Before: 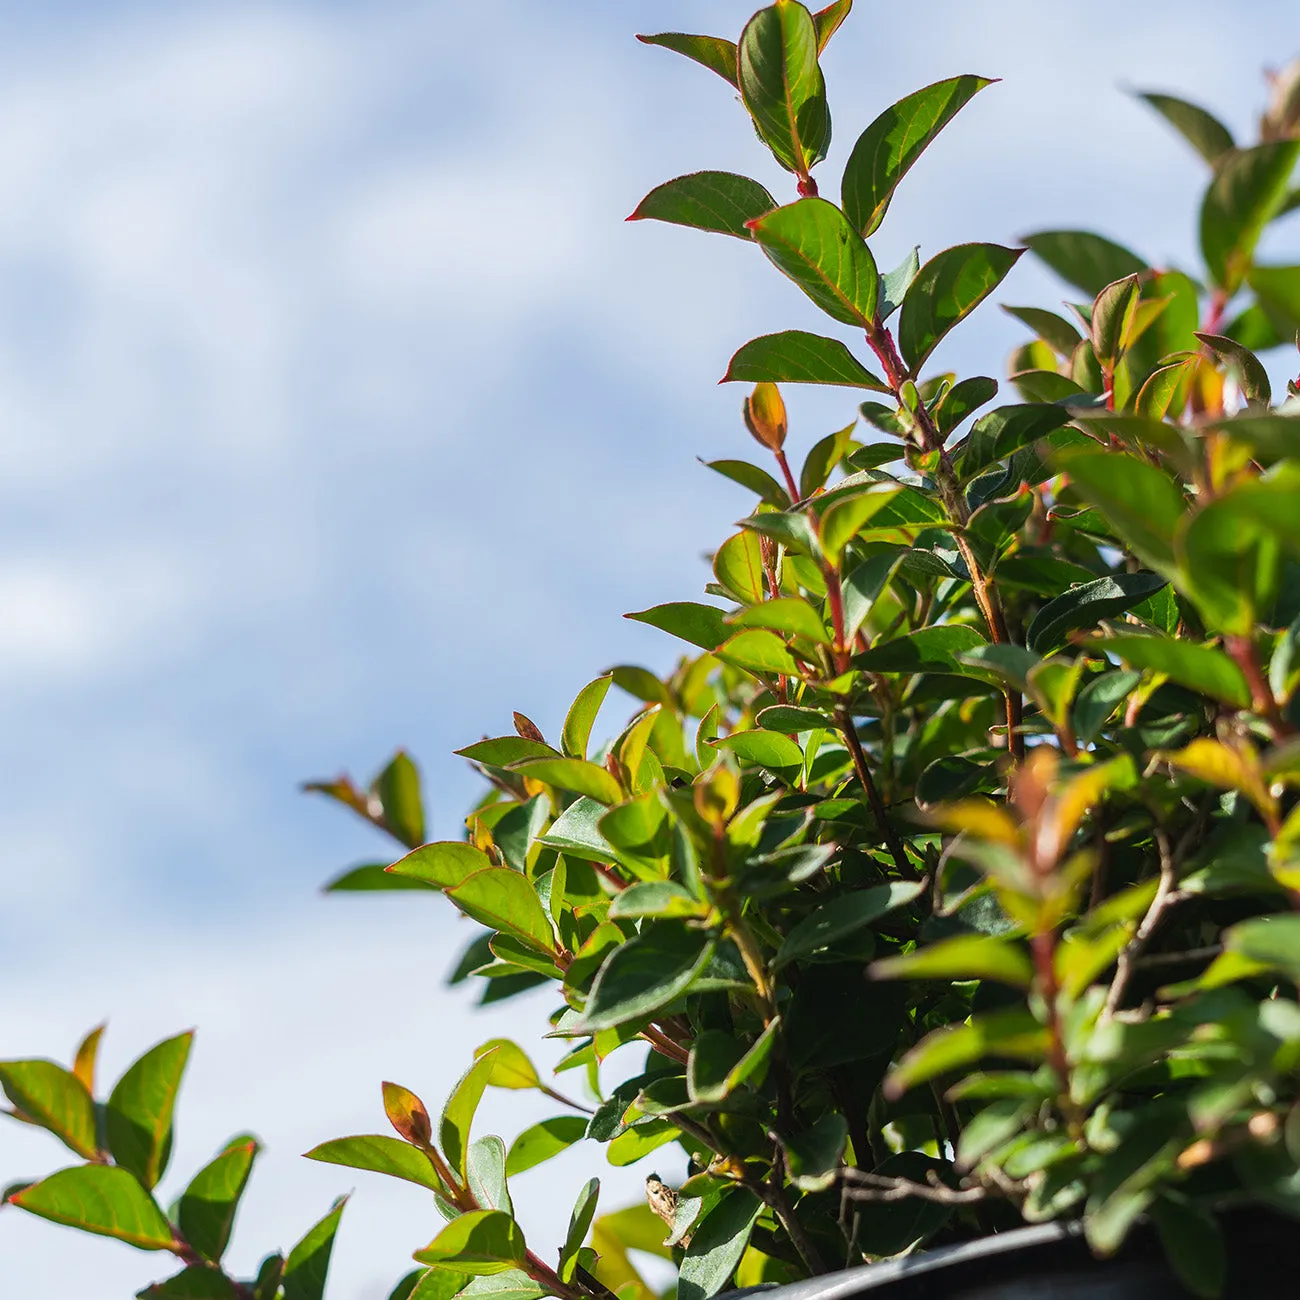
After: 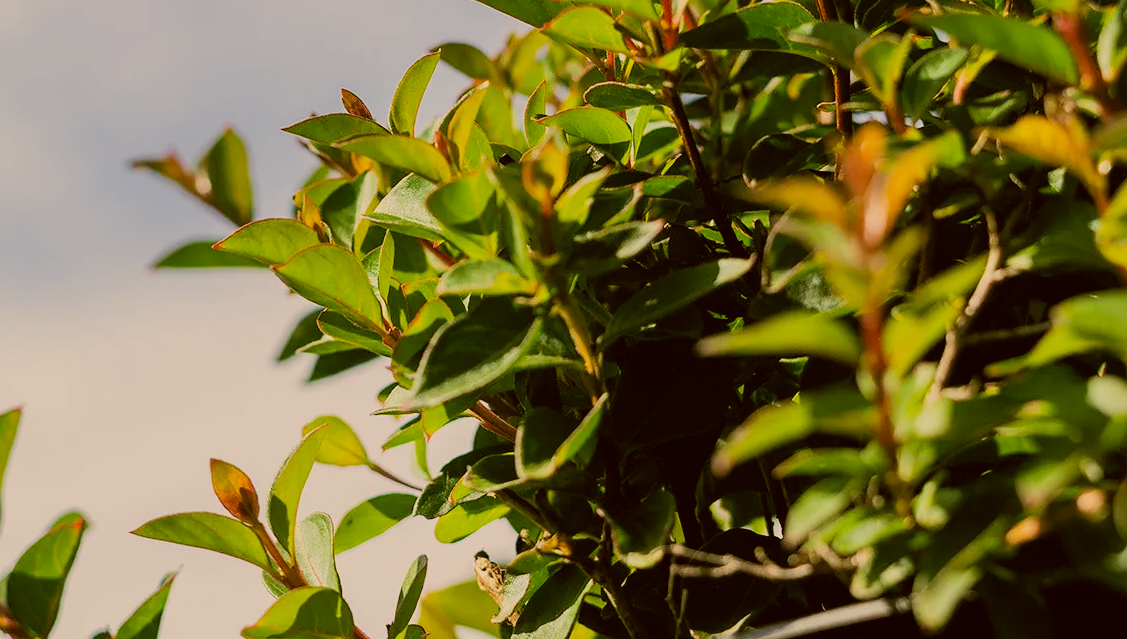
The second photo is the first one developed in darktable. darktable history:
filmic rgb: black relative exposure -7.65 EV, white relative exposure 4.56 EV, hardness 3.61, color science v6 (2022)
crop and rotate: left 13.278%, top 47.995%, bottom 2.819%
color correction: highlights a* 8.23, highlights b* 15.11, shadows a* -0.566, shadows b* 26.38
